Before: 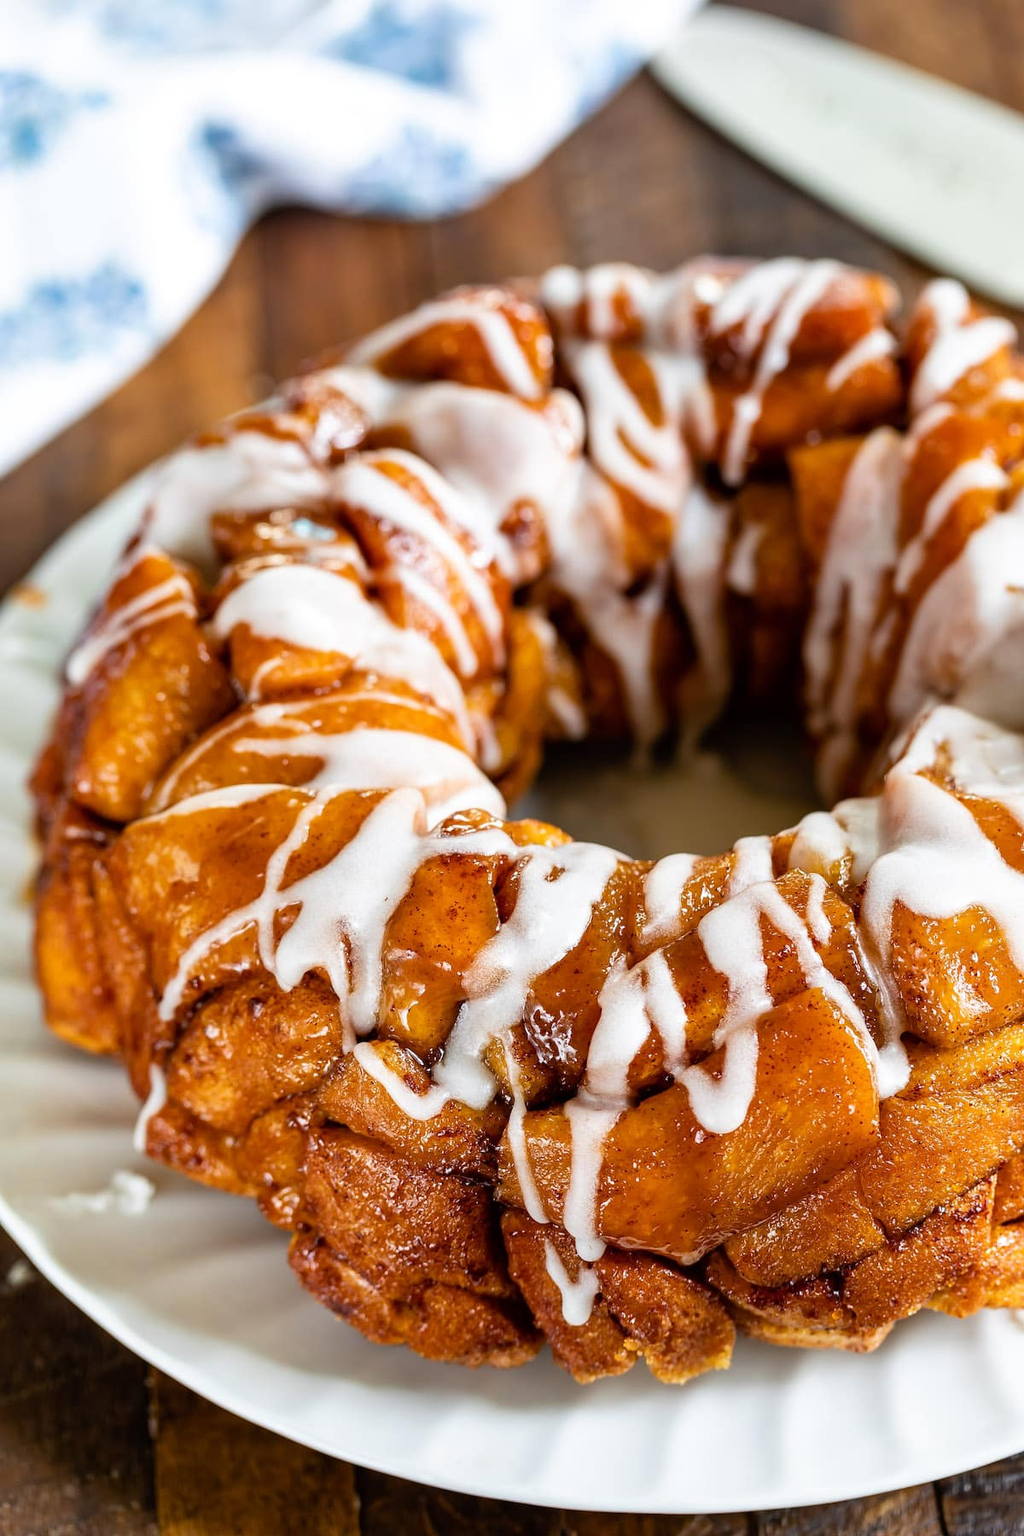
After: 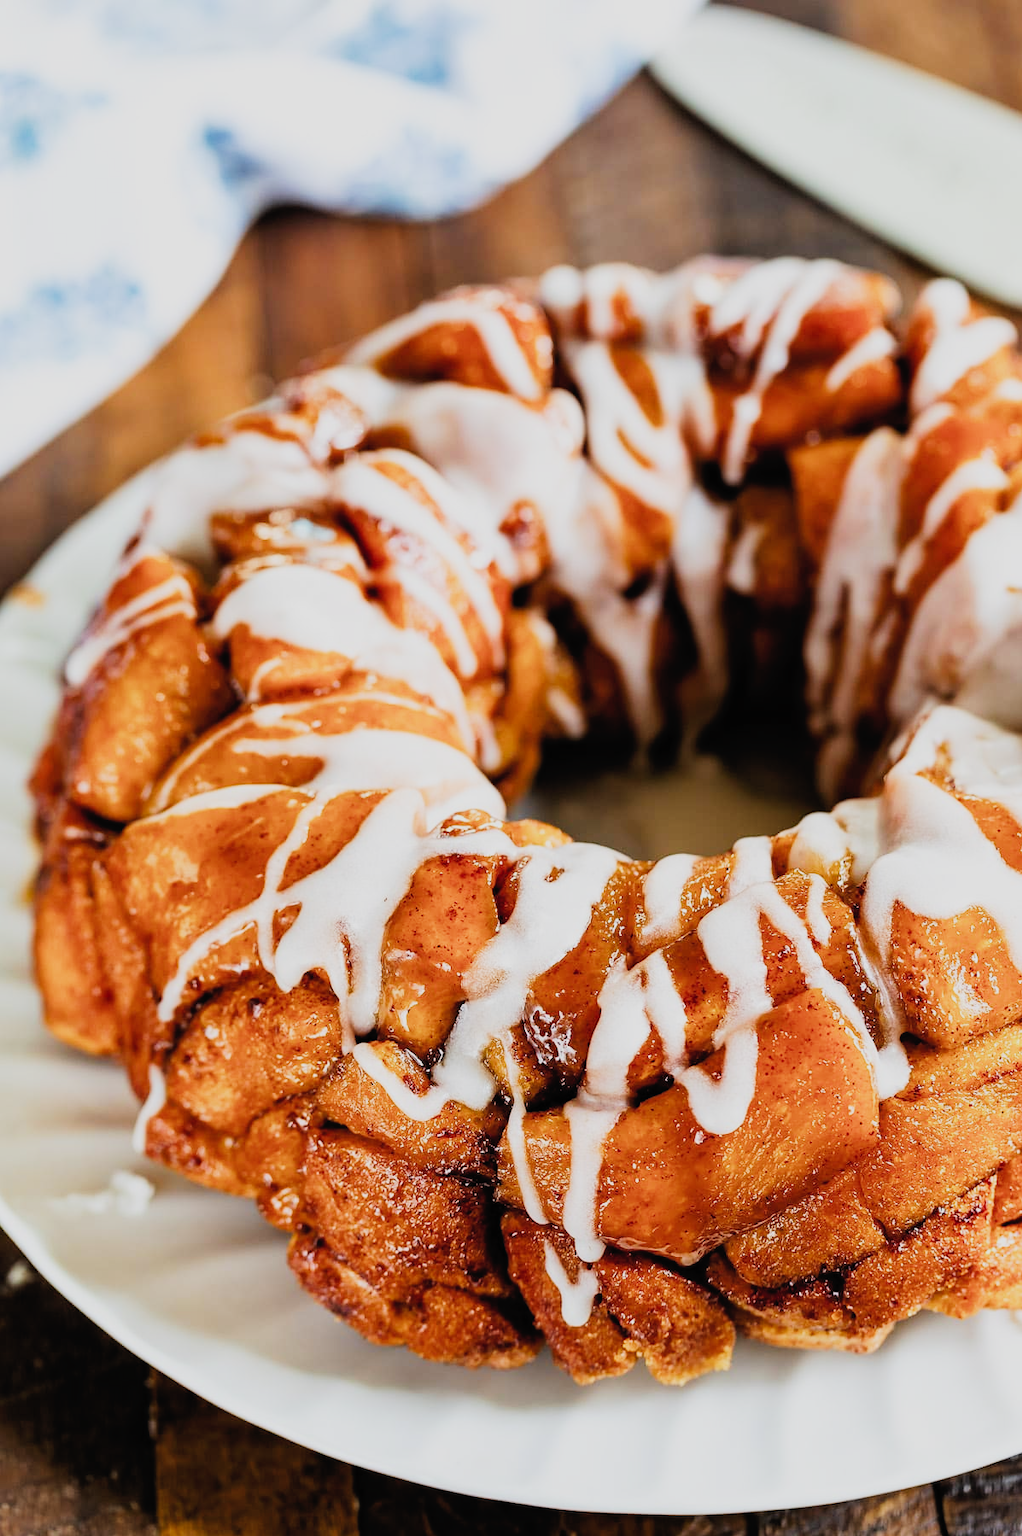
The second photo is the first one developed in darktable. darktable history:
filmic rgb: black relative exposure -7.65 EV, white relative exposure 4.56 EV, hardness 3.61, color science v4 (2020)
crop and rotate: left 0.088%, bottom 0.005%
tone curve: curves: ch0 [(0, 0) (0.003, 0.014) (0.011, 0.019) (0.025, 0.026) (0.044, 0.037) (0.069, 0.053) (0.1, 0.083) (0.136, 0.121) (0.177, 0.163) (0.224, 0.22) (0.277, 0.281) (0.335, 0.354) (0.399, 0.436) (0.468, 0.526) (0.543, 0.612) (0.623, 0.706) (0.709, 0.79) (0.801, 0.858) (0.898, 0.925) (1, 1)], preserve colors none
